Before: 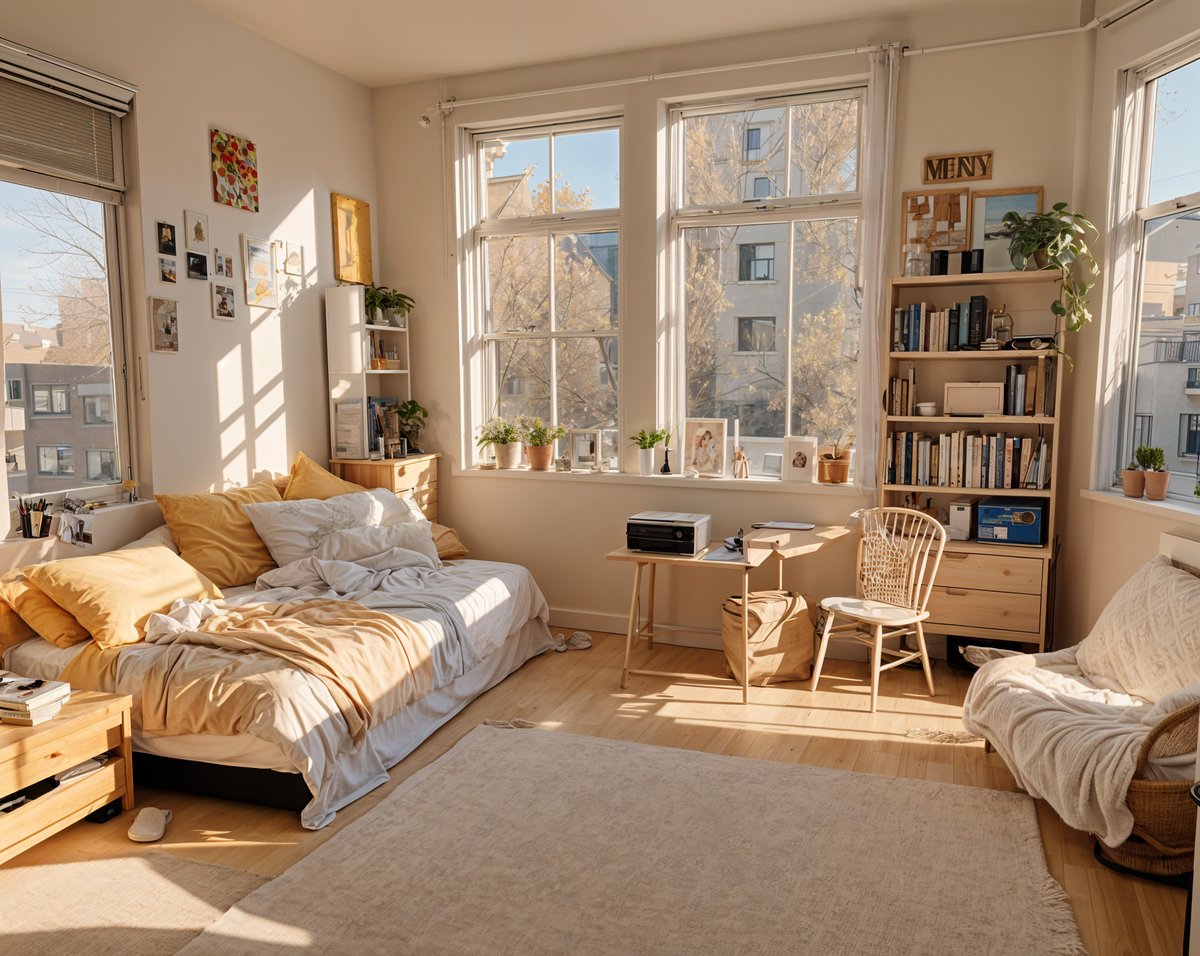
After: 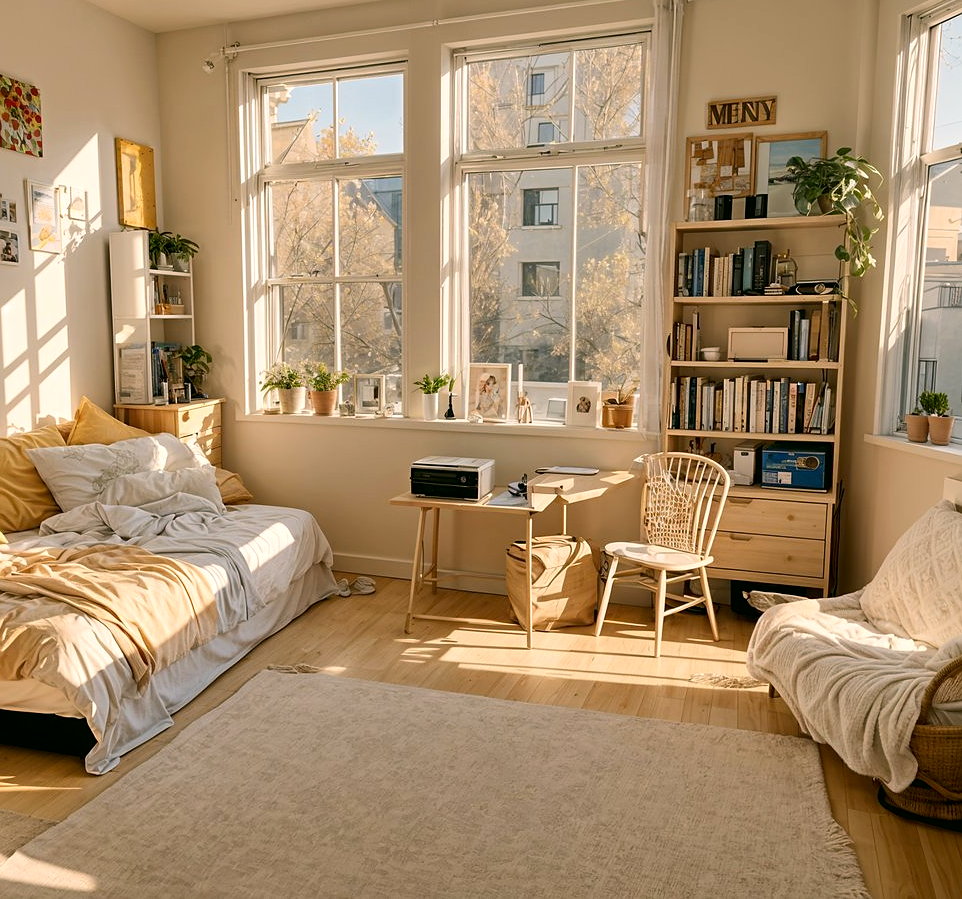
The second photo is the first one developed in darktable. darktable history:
exposure: black level correction 0.002, exposure 0.149 EV, compensate exposure bias true, compensate highlight preservation false
sharpen: radius 1.024
crop and rotate: left 18.05%, top 5.96%, right 1.781%
contrast brightness saturation: contrast 0.073
color correction: highlights a* 4.25, highlights b* 4.96, shadows a* -6.78, shadows b* 5.05
